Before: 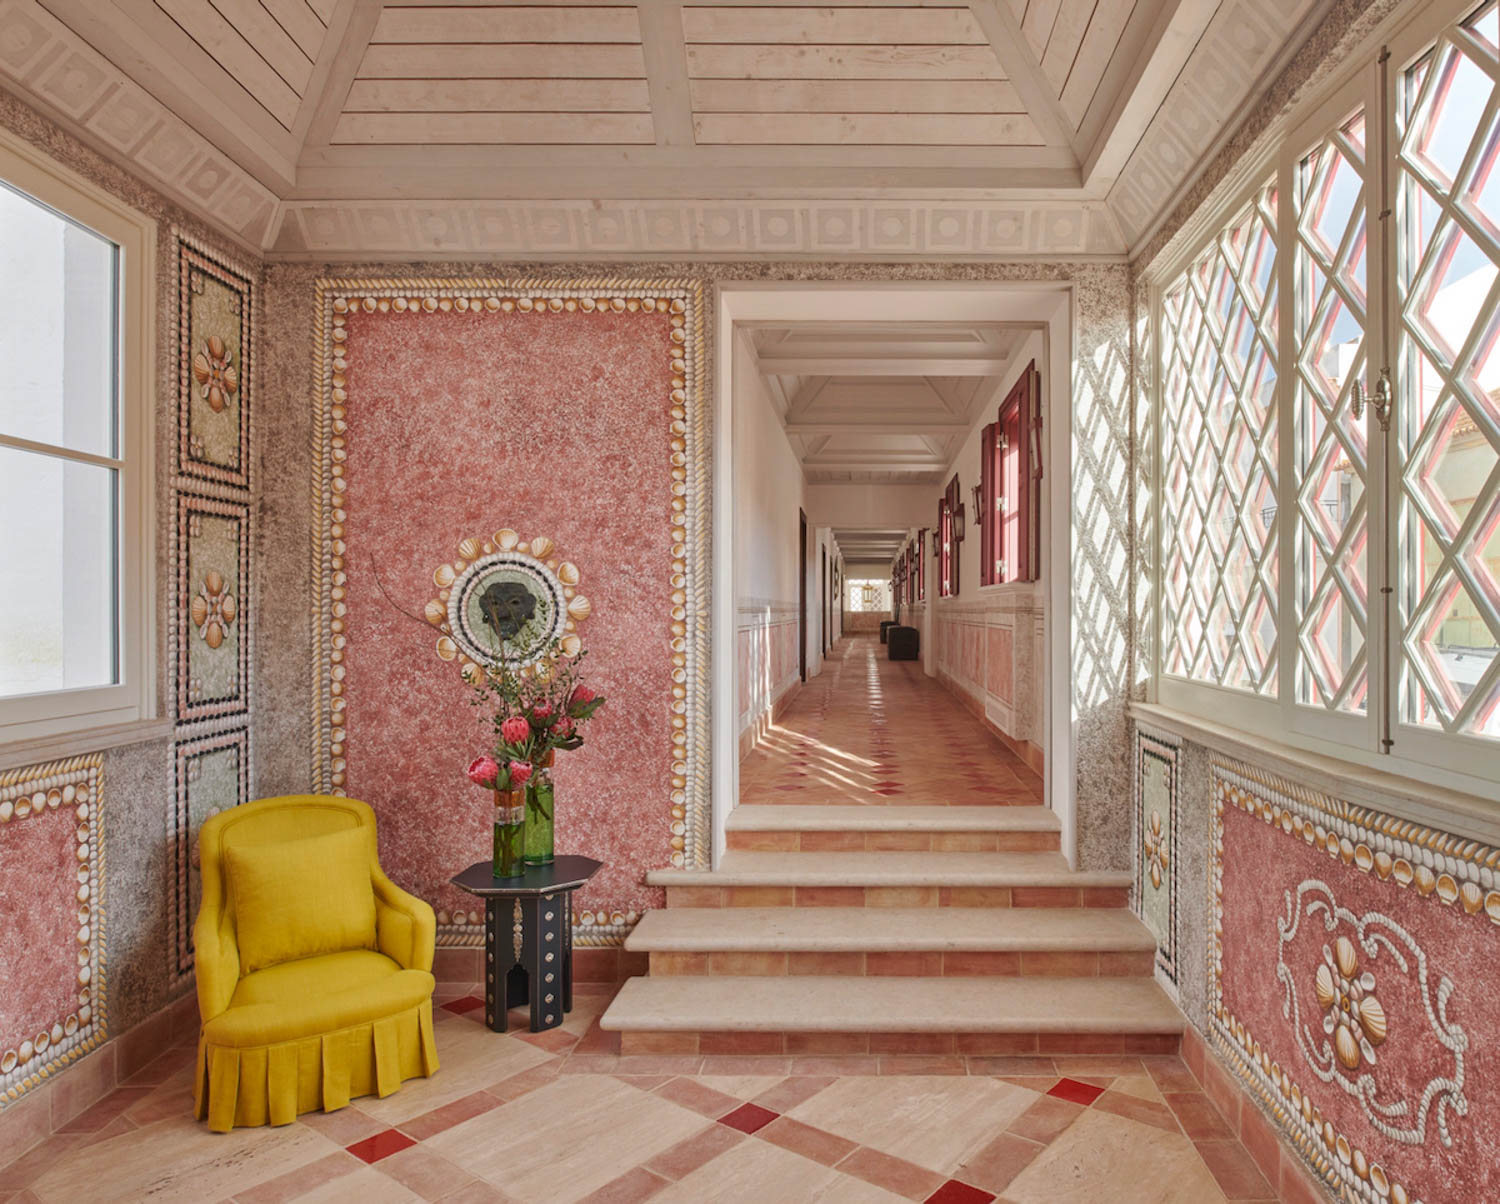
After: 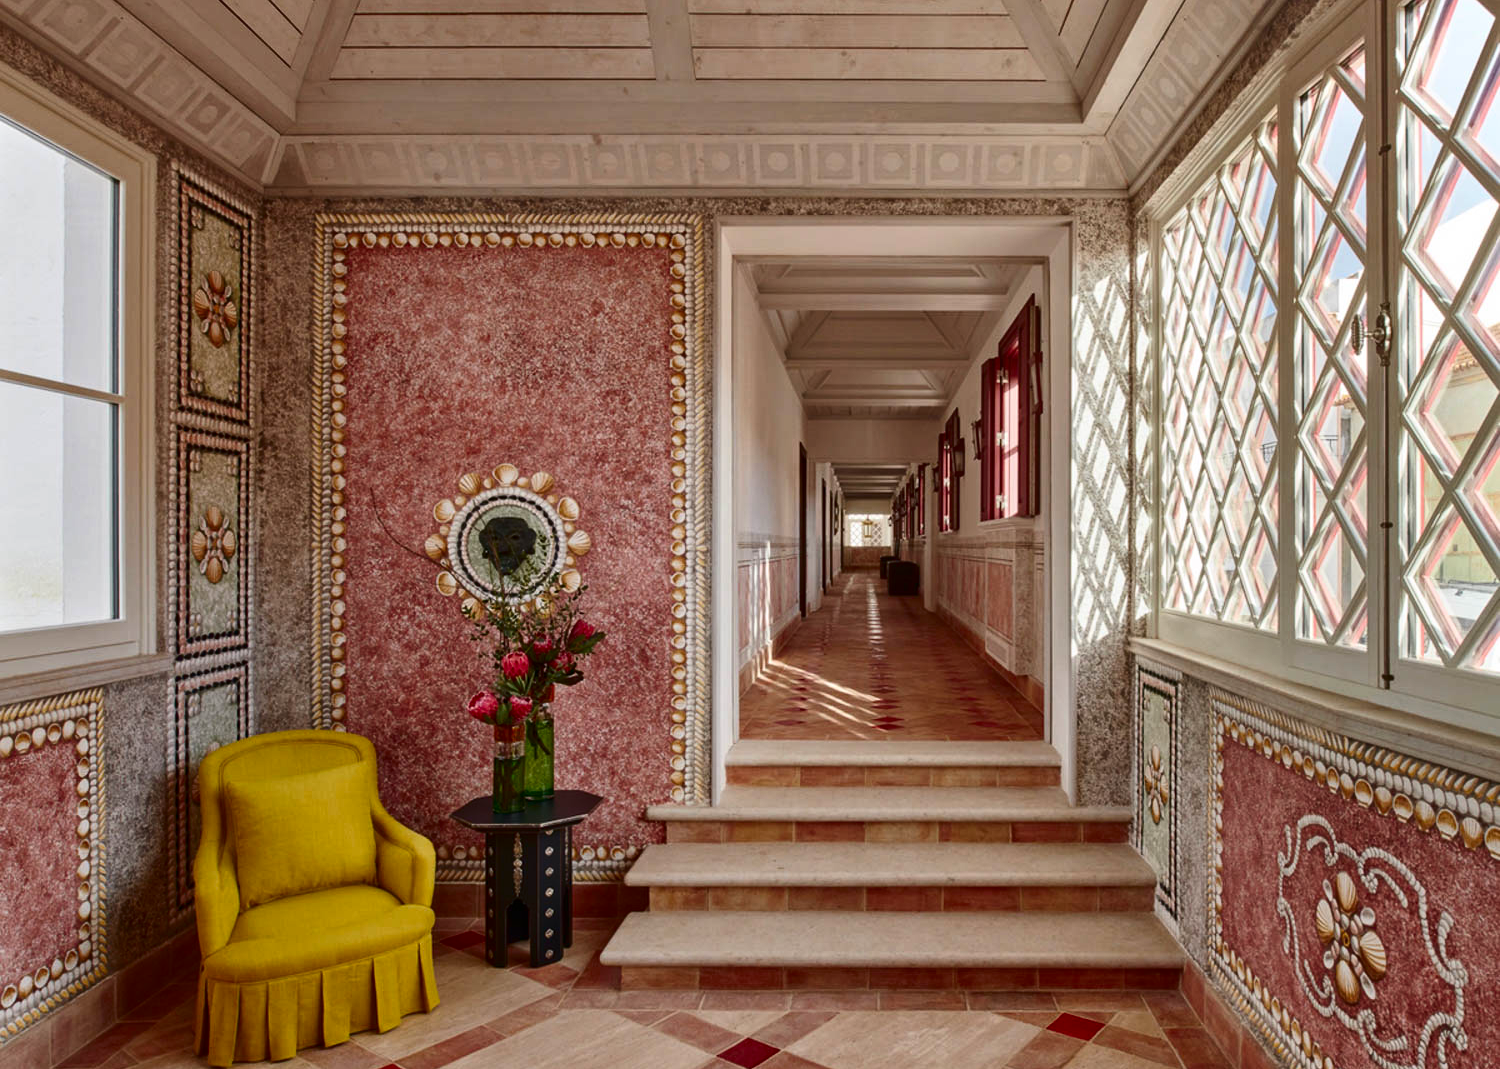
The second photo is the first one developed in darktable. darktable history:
crop and rotate: top 5.437%, bottom 5.704%
tone equalizer: on, module defaults
contrast brightness saturation: contrast 0.191, brightness -0.234, saturation 0.113
